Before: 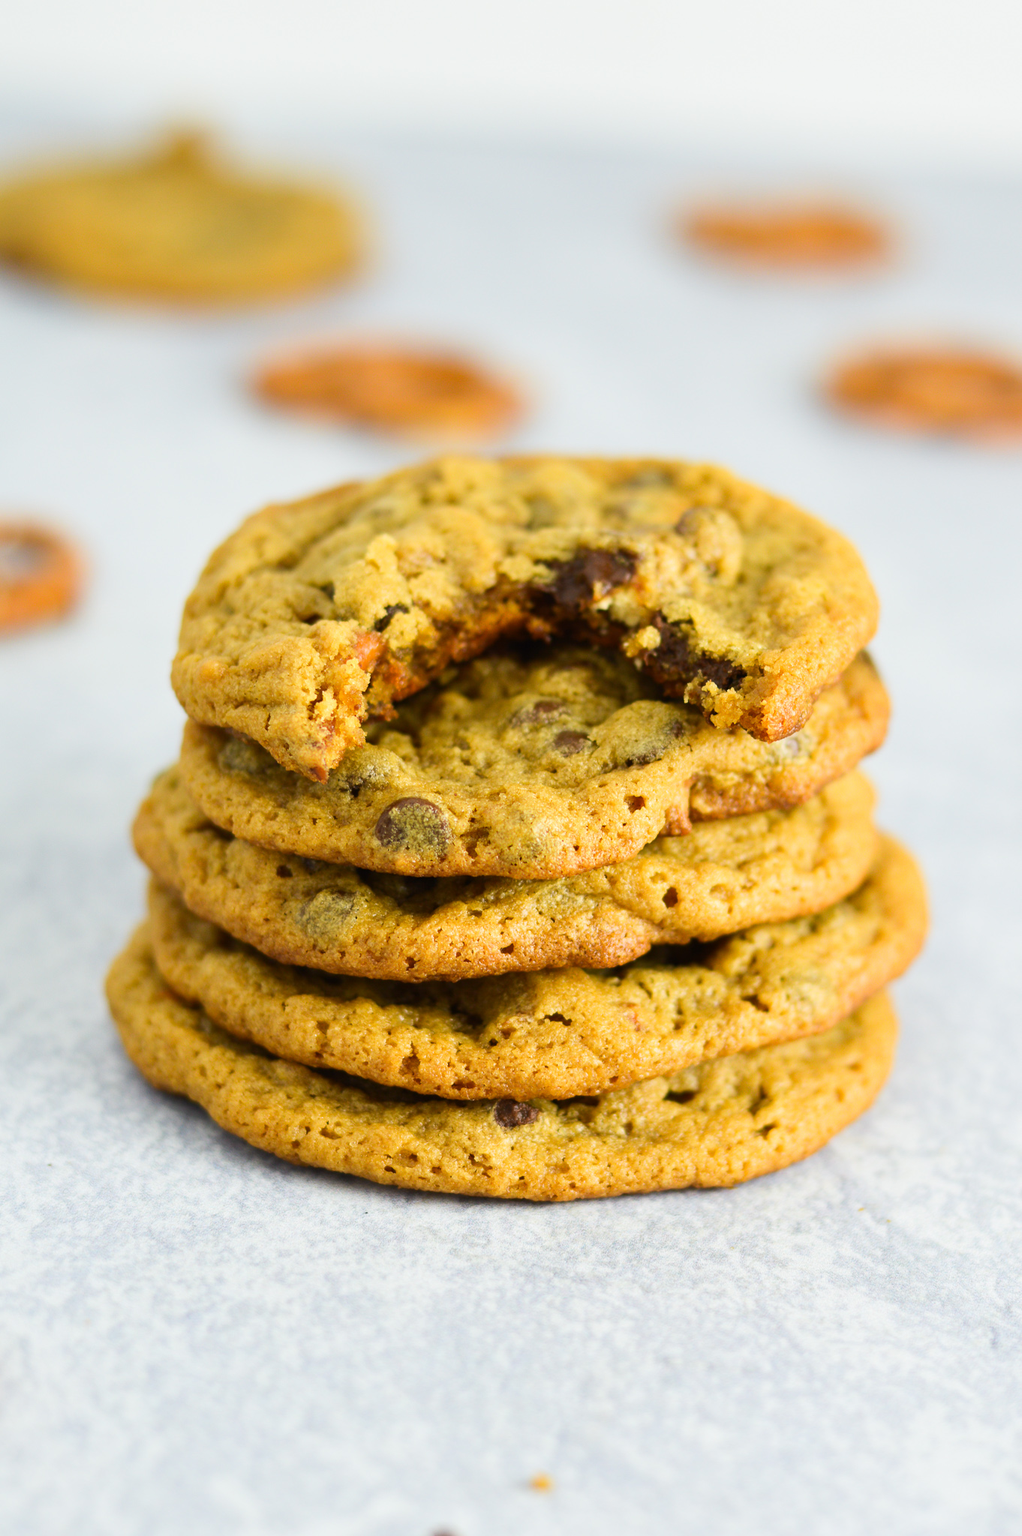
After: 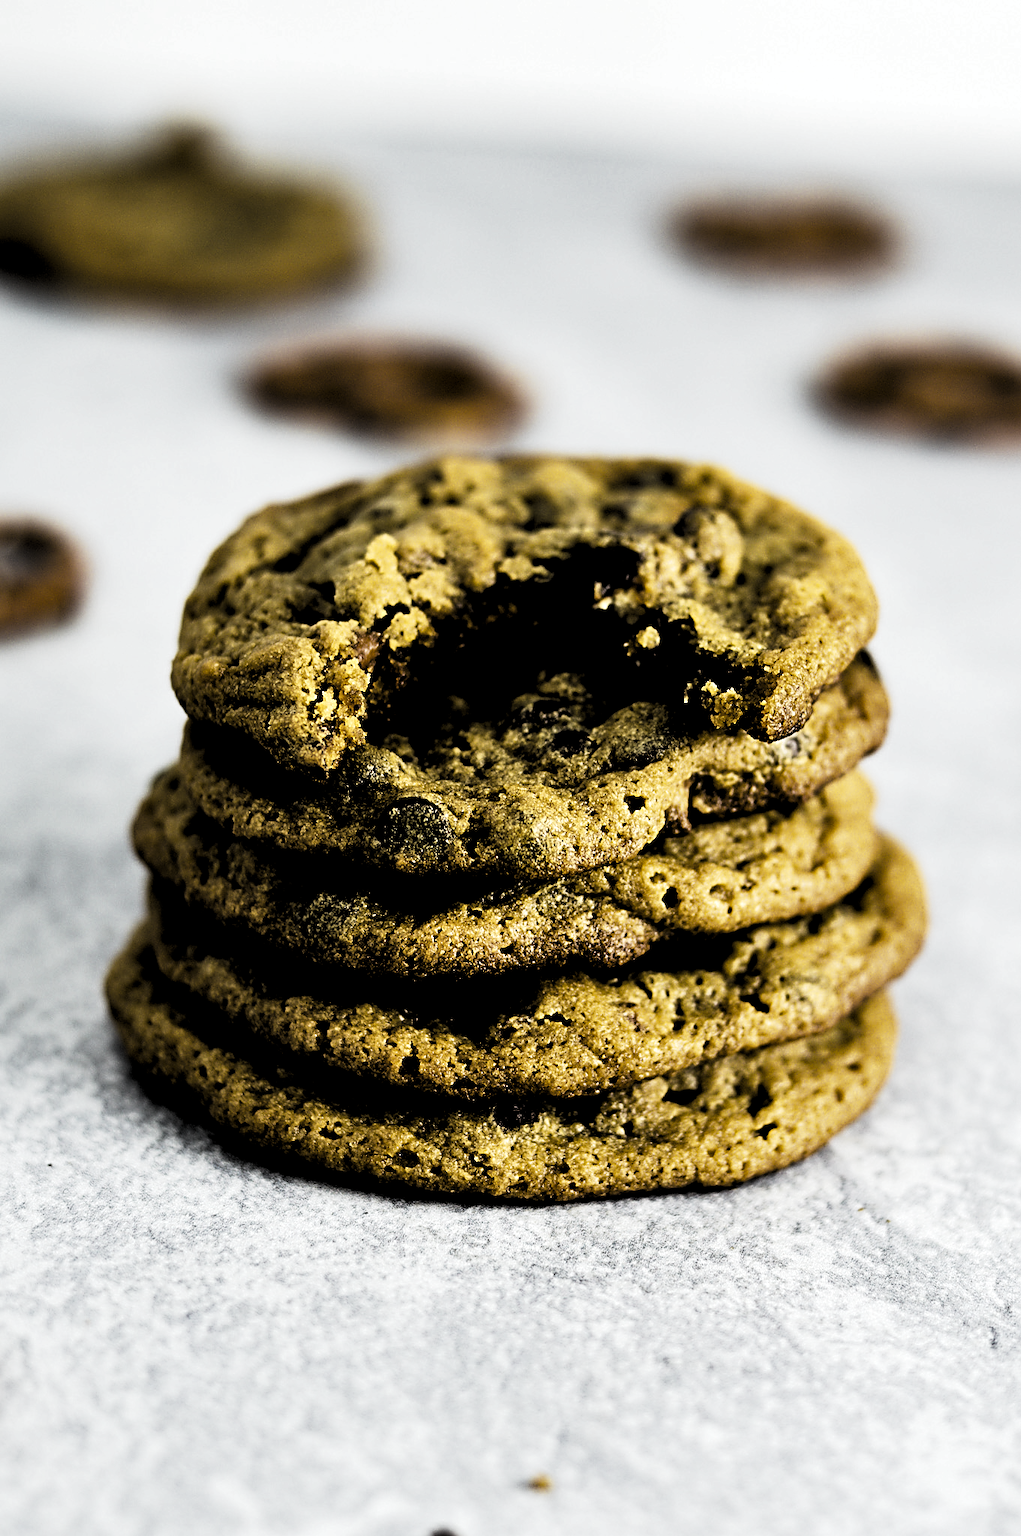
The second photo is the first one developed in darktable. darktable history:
shadows and highlights: shadows 37.27, highlights -28.18, soften with gaussian
sharpen: radius 3.025, amount 0.757
levels: mode automatic, black 8.58%, gray 59.42%, levels [0, 0.445, 1]
exposure: black level correction 0.002, exposure 0.15 EV, compensate highlight preservation false
tone curve: curves: ch0 [(0, 0) (0.003, 0.003) (0.011, 0.005) (0.025, 0.008) (0.044, 0.012) (0.069, 0.02) (0.1, 0.031) (0.136, 0.047) (0.177, 0.088) (0.224, 0.141) (0.277, 0.222) (0.335, 0.32) (0.399, 0.422) (0.468, 0.523) (0.543, 0.621) (0.623, 0.715) (0.709, 0.796) (0.801, 0.88) (0.898, 0.962) (1, 1)], preserve colors none
